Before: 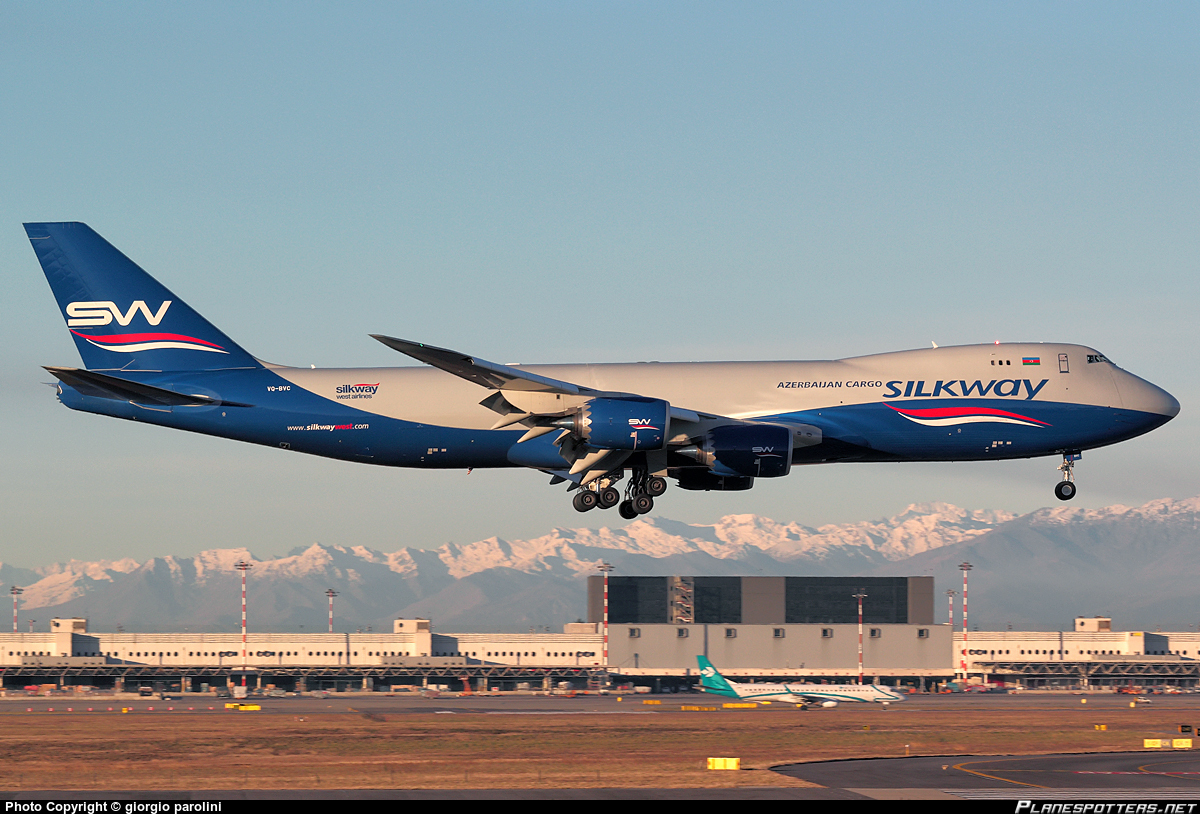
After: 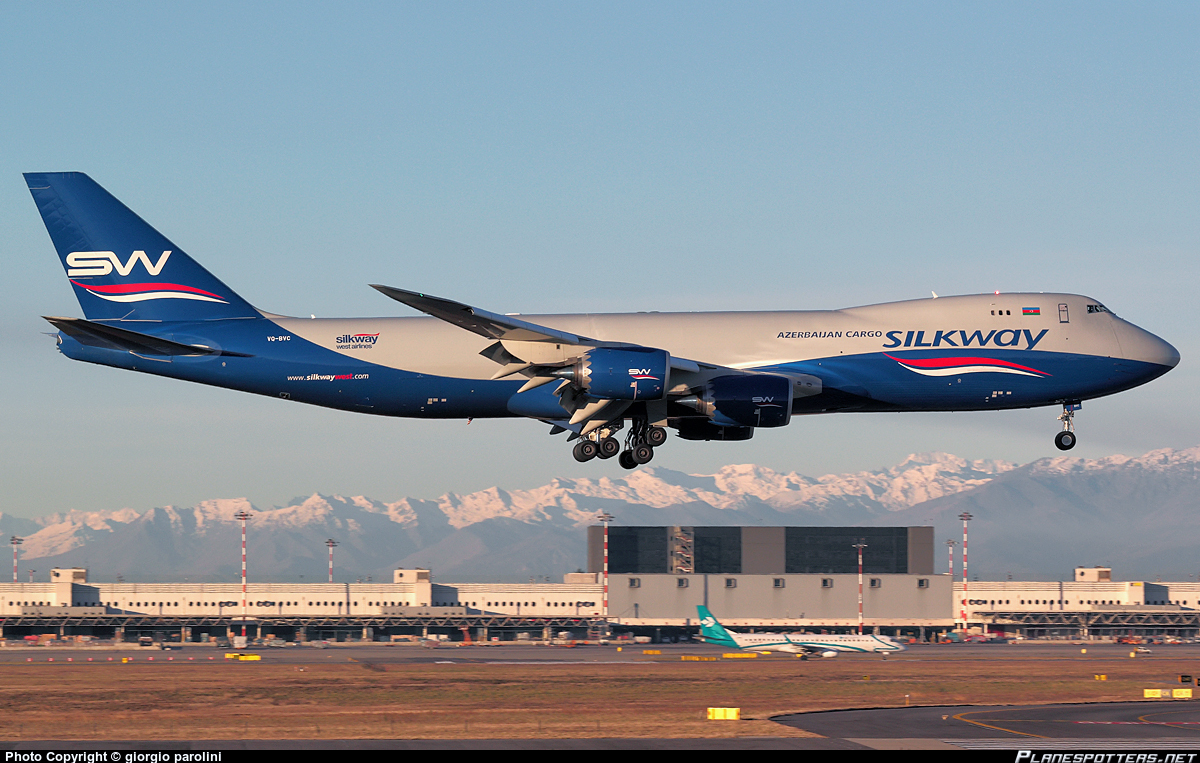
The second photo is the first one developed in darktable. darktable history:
white balance: red 0.976, blue 1.04
crop and rotate: top 6.25%
